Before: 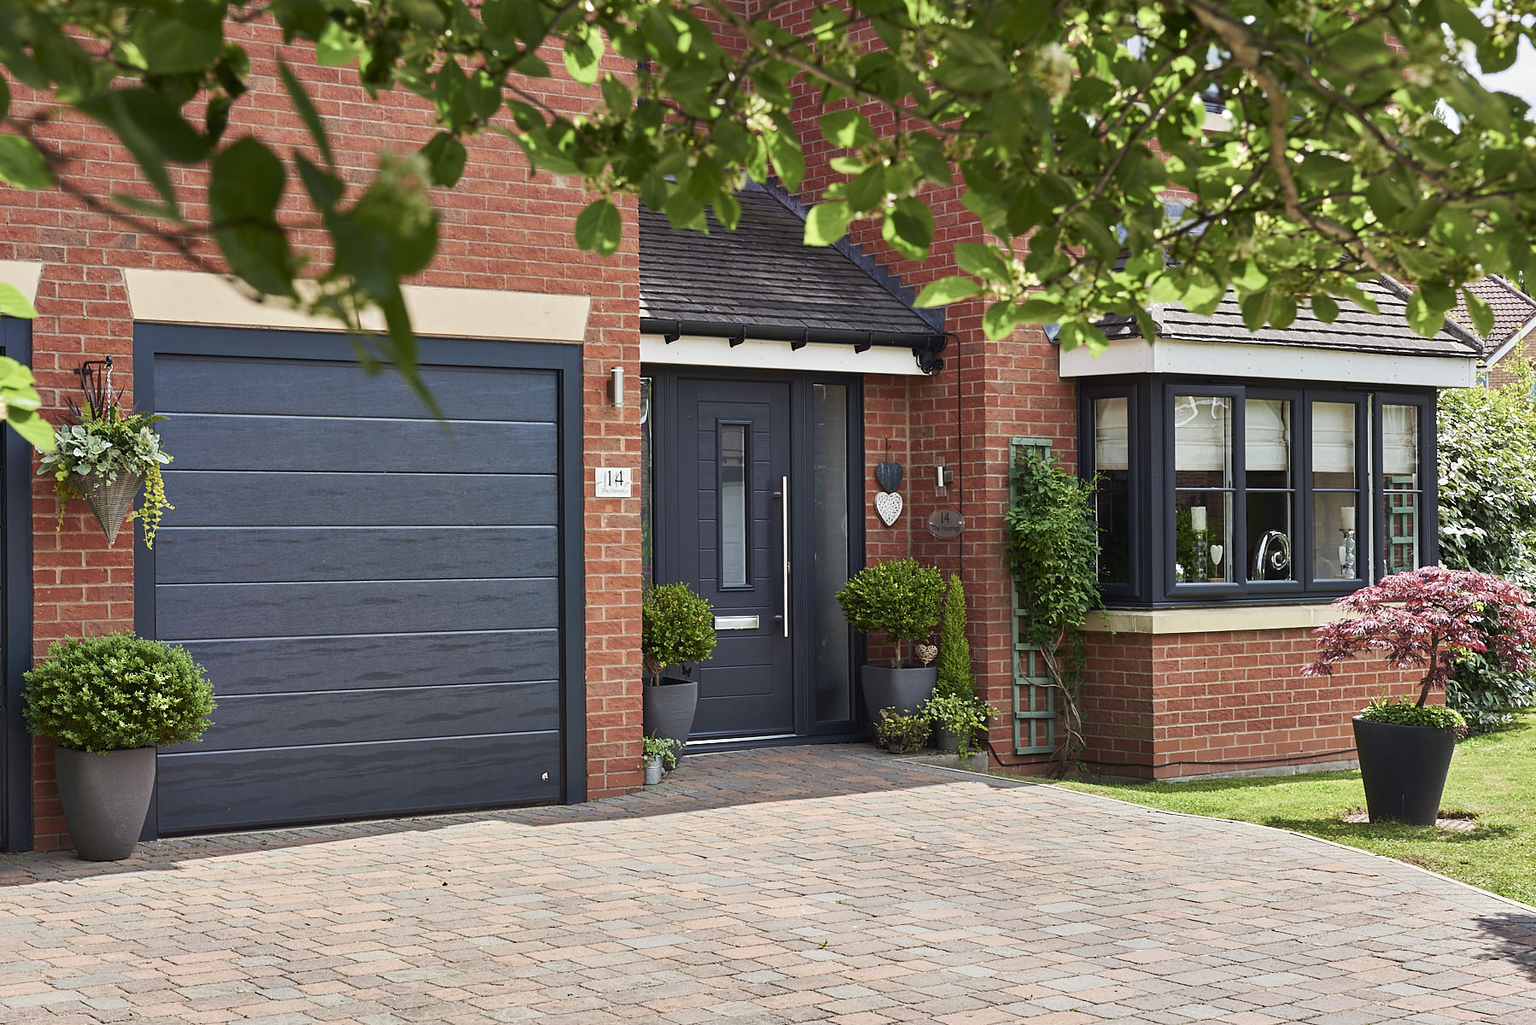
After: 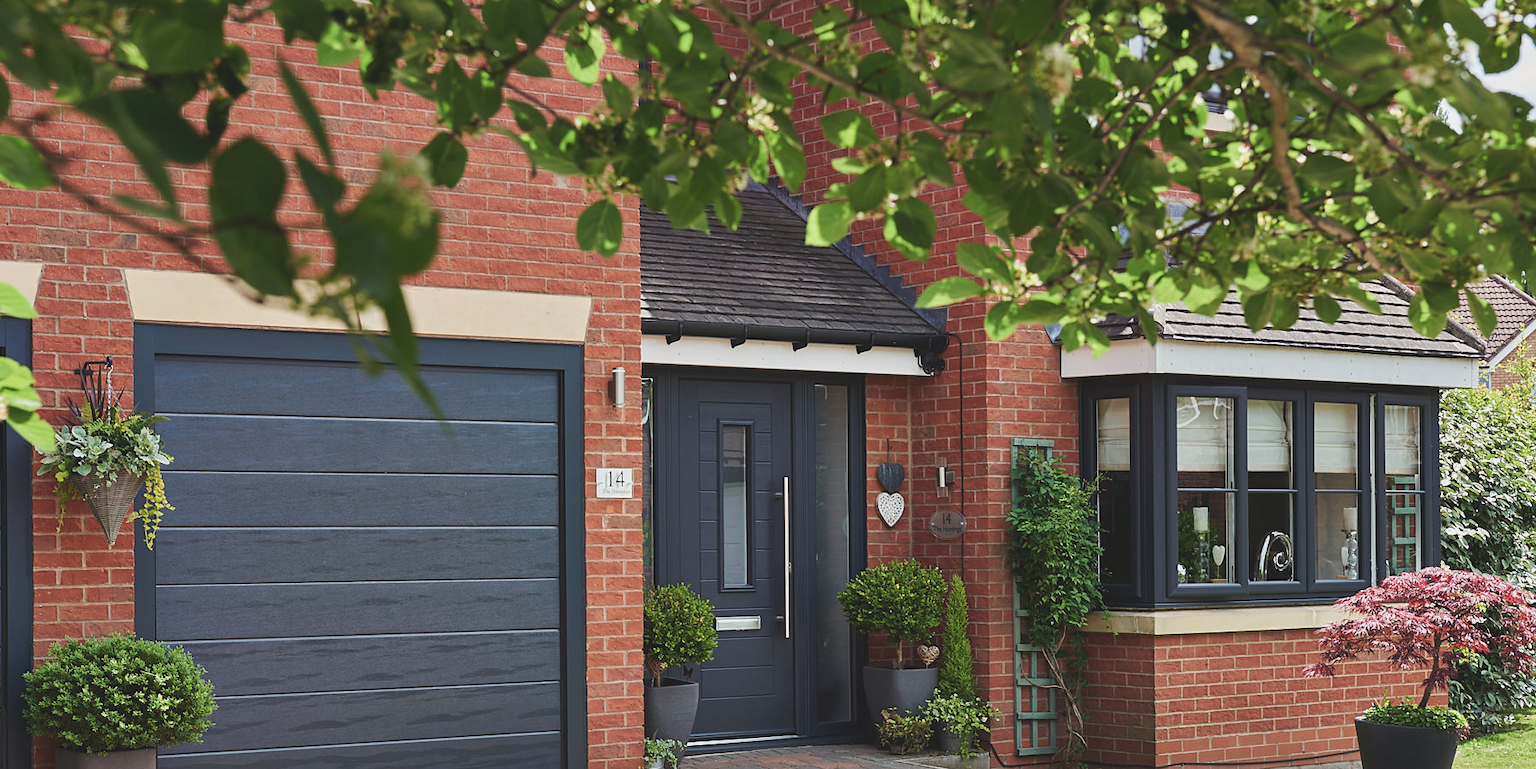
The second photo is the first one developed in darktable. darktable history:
crop: bottom 24.967%
tone equalizer: on, module defaults
exposure: black level correction -0.014, exposure -0.193 EV, compensate highlight preservation false
